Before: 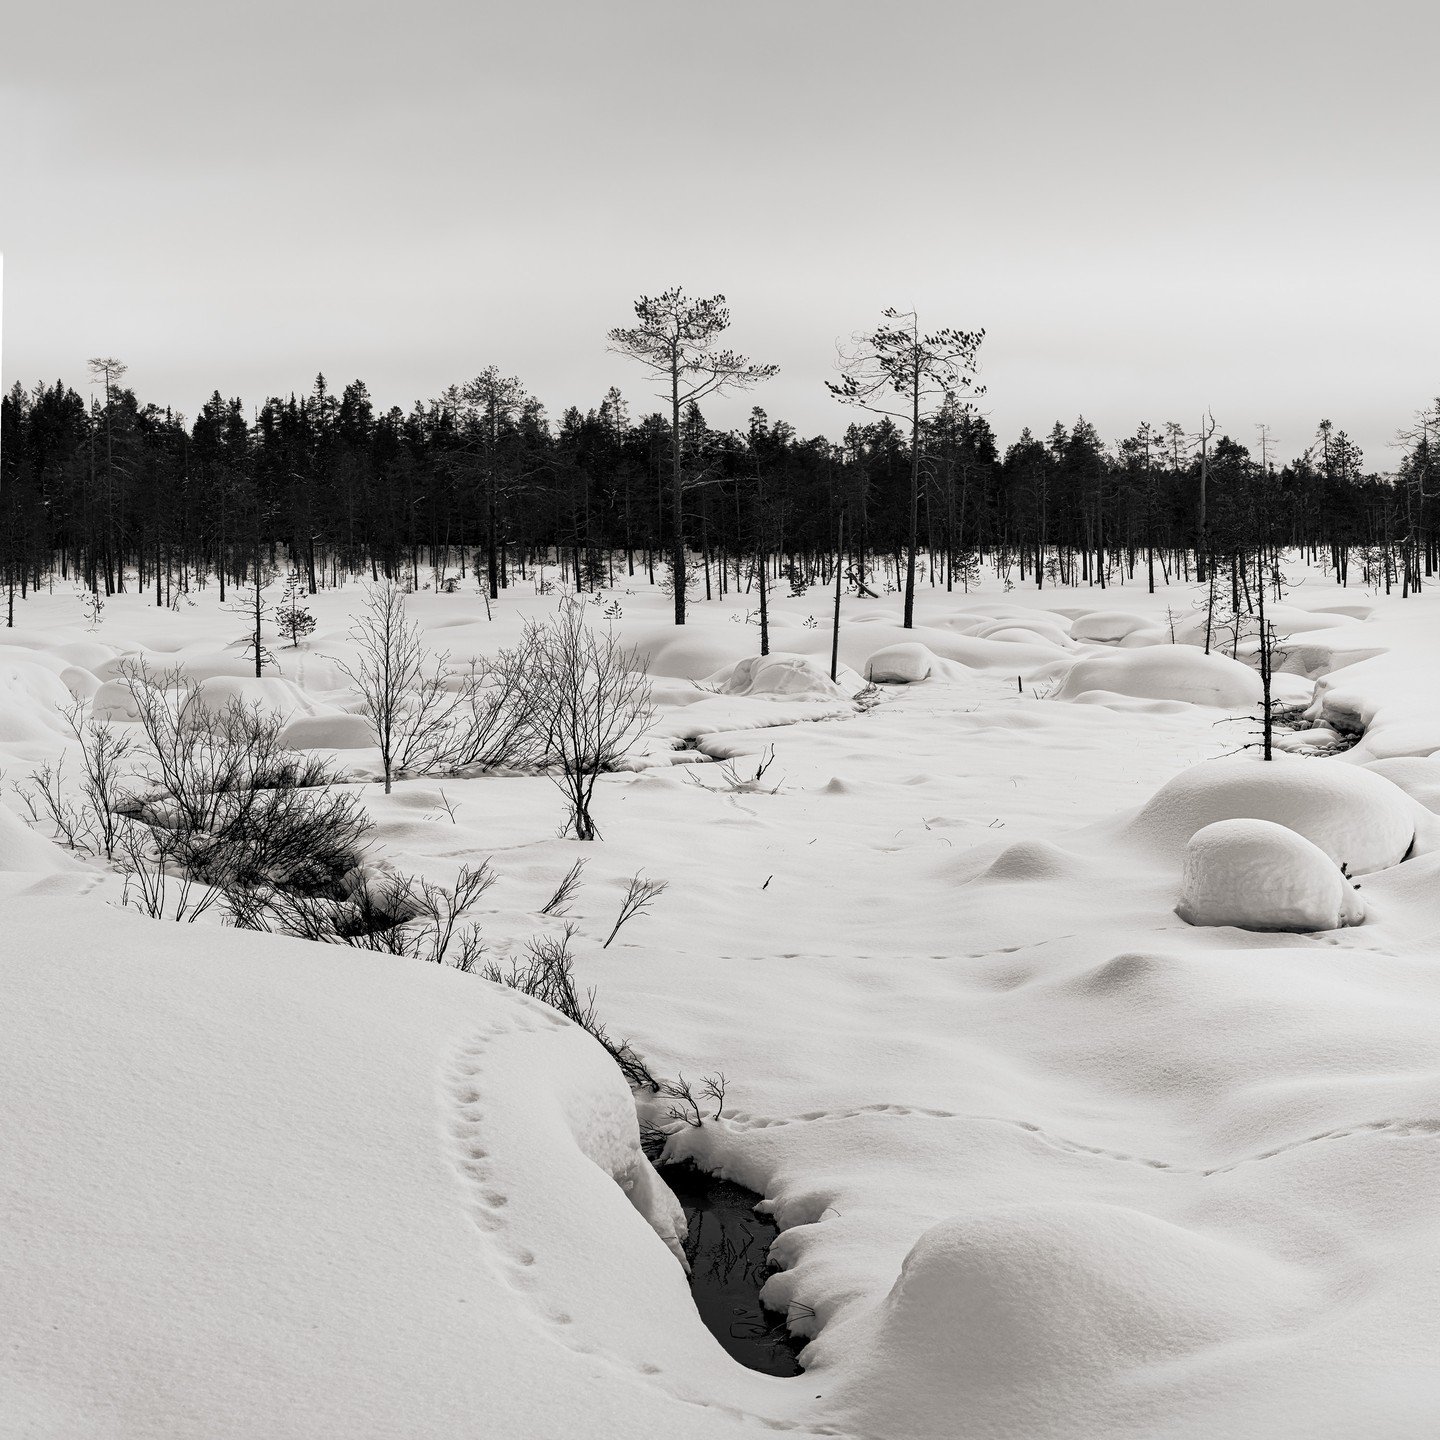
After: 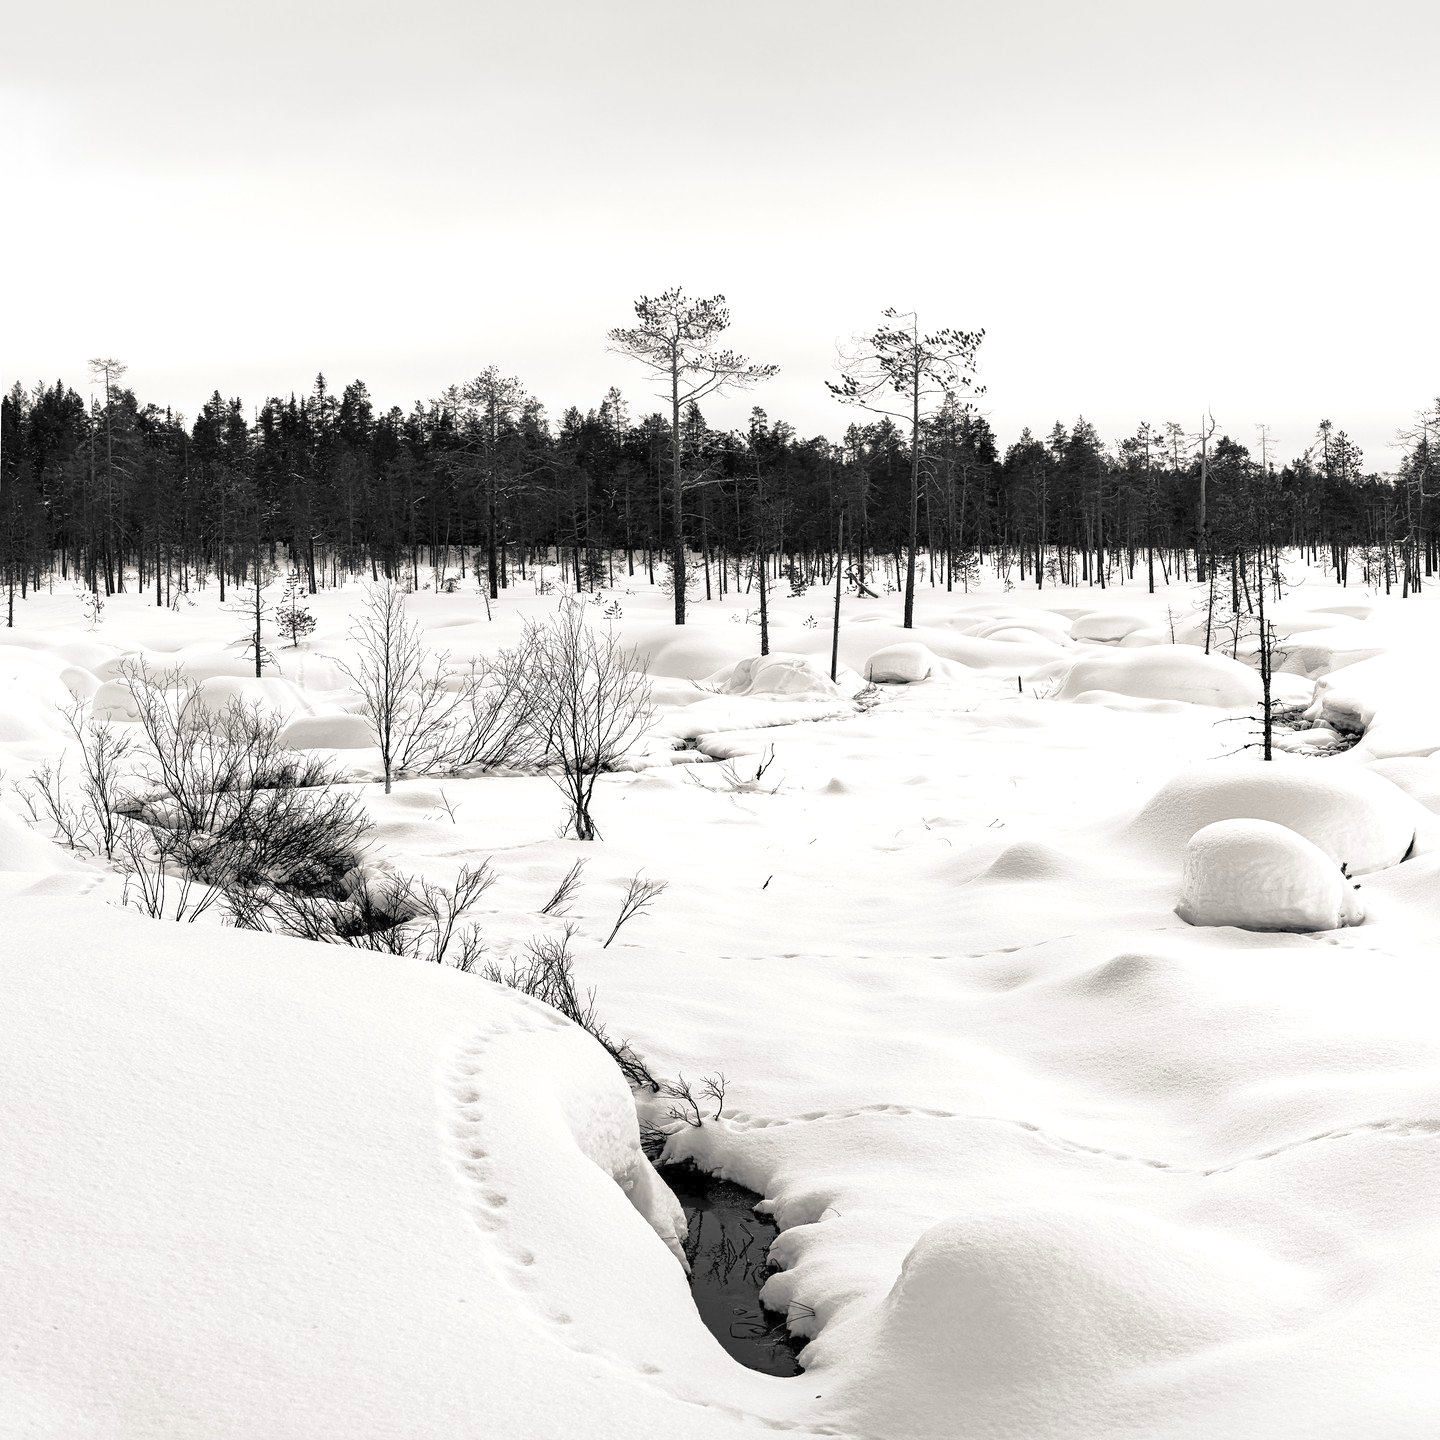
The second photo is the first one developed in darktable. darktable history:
contrast brightness saturation: brightness 0.127
exposure: exposure 0.564 EV, compensate highlight preservation false
